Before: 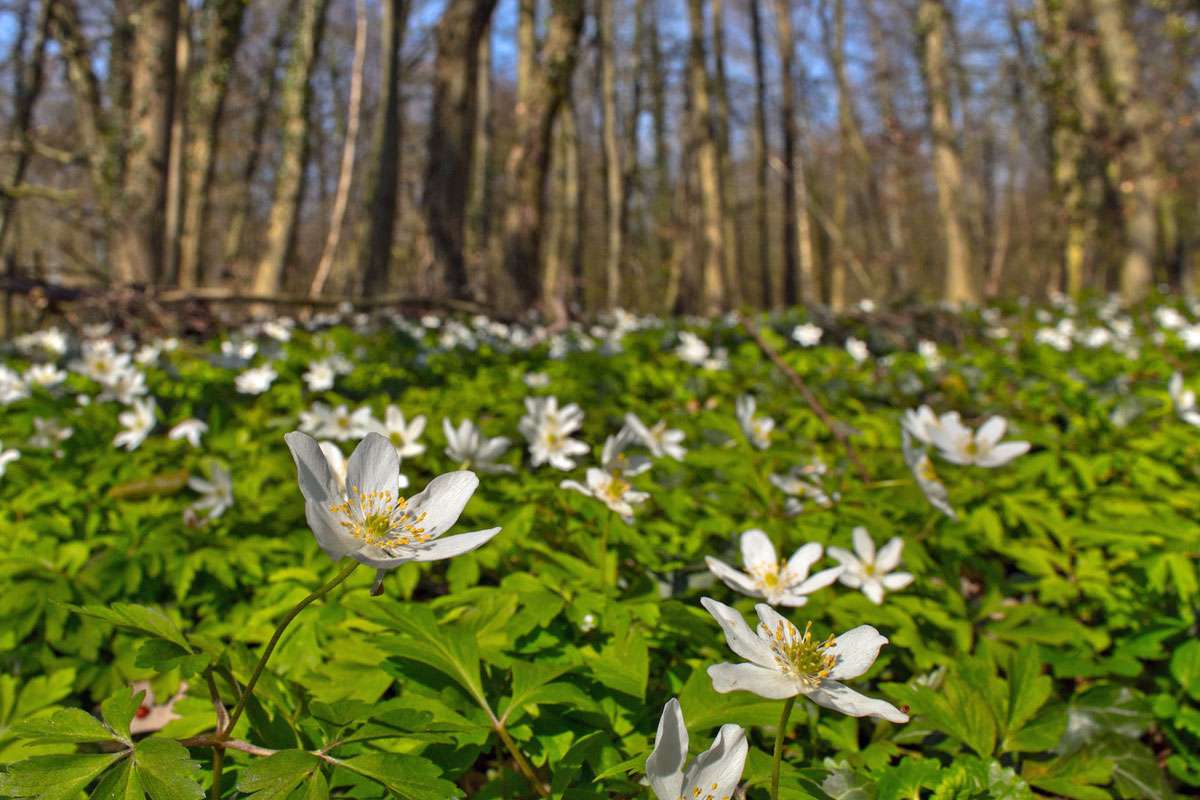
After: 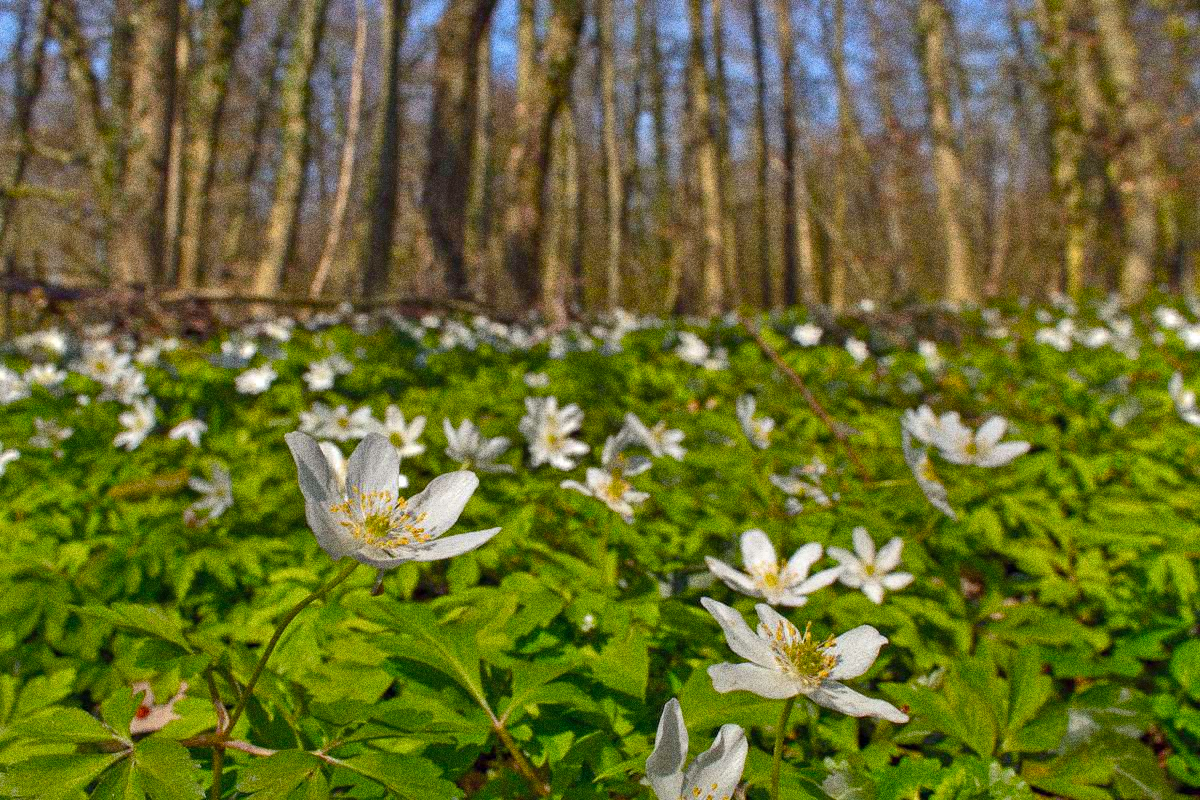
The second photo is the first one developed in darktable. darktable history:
exposure: compensate highlight preservation false
shadows and highlights: on, module defaults
grain: coarseness 10.62 ISO, strength 55.56%
color balance rgb: perceptual saturation grading › global saturation 20%, perceptual saturation grading › highlights -25%, perceptual saturation grading › shadows 25%
